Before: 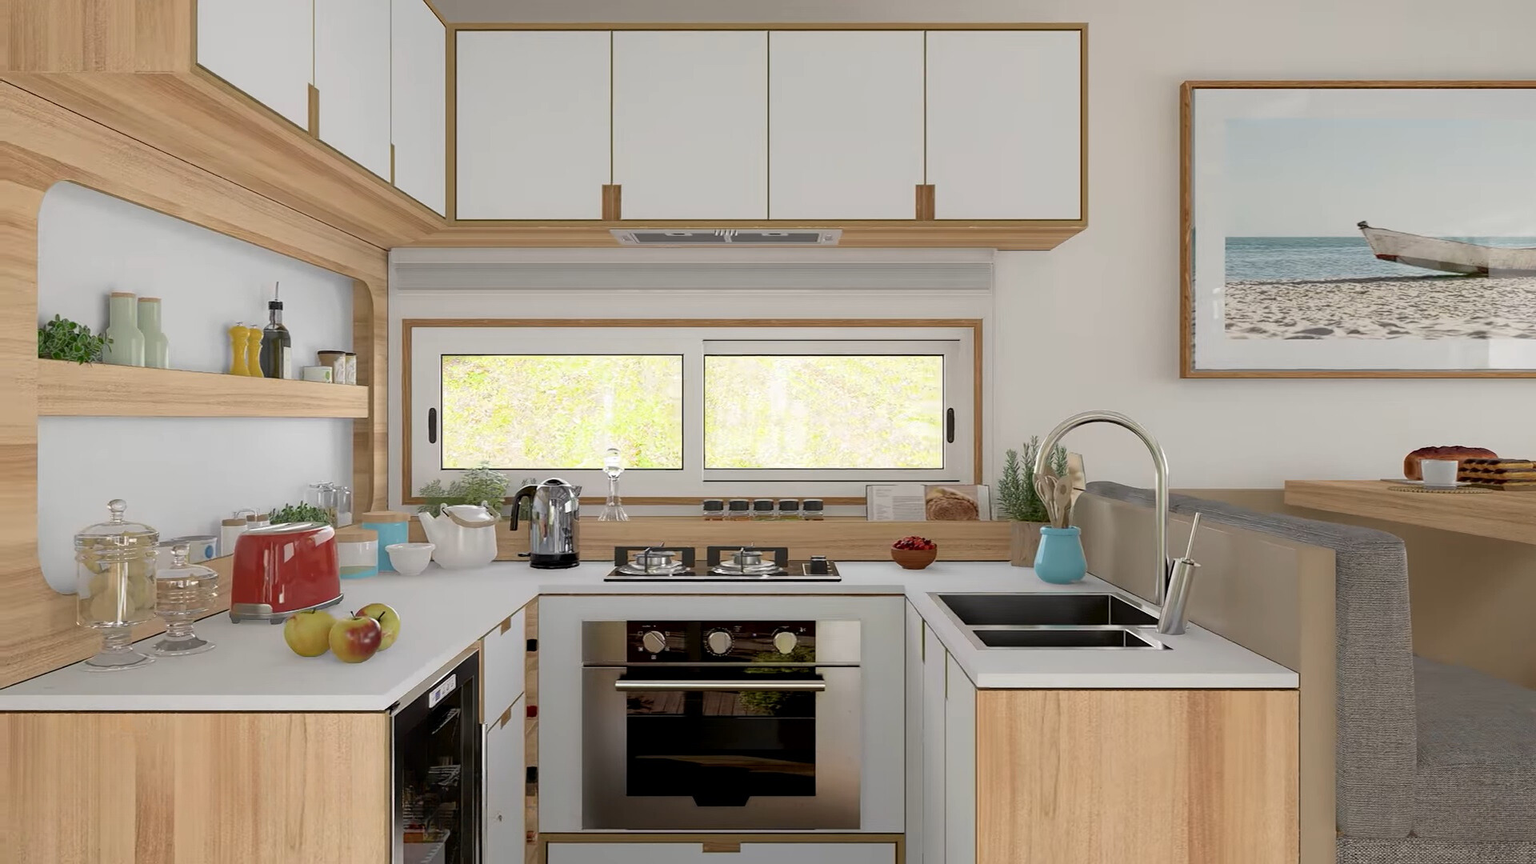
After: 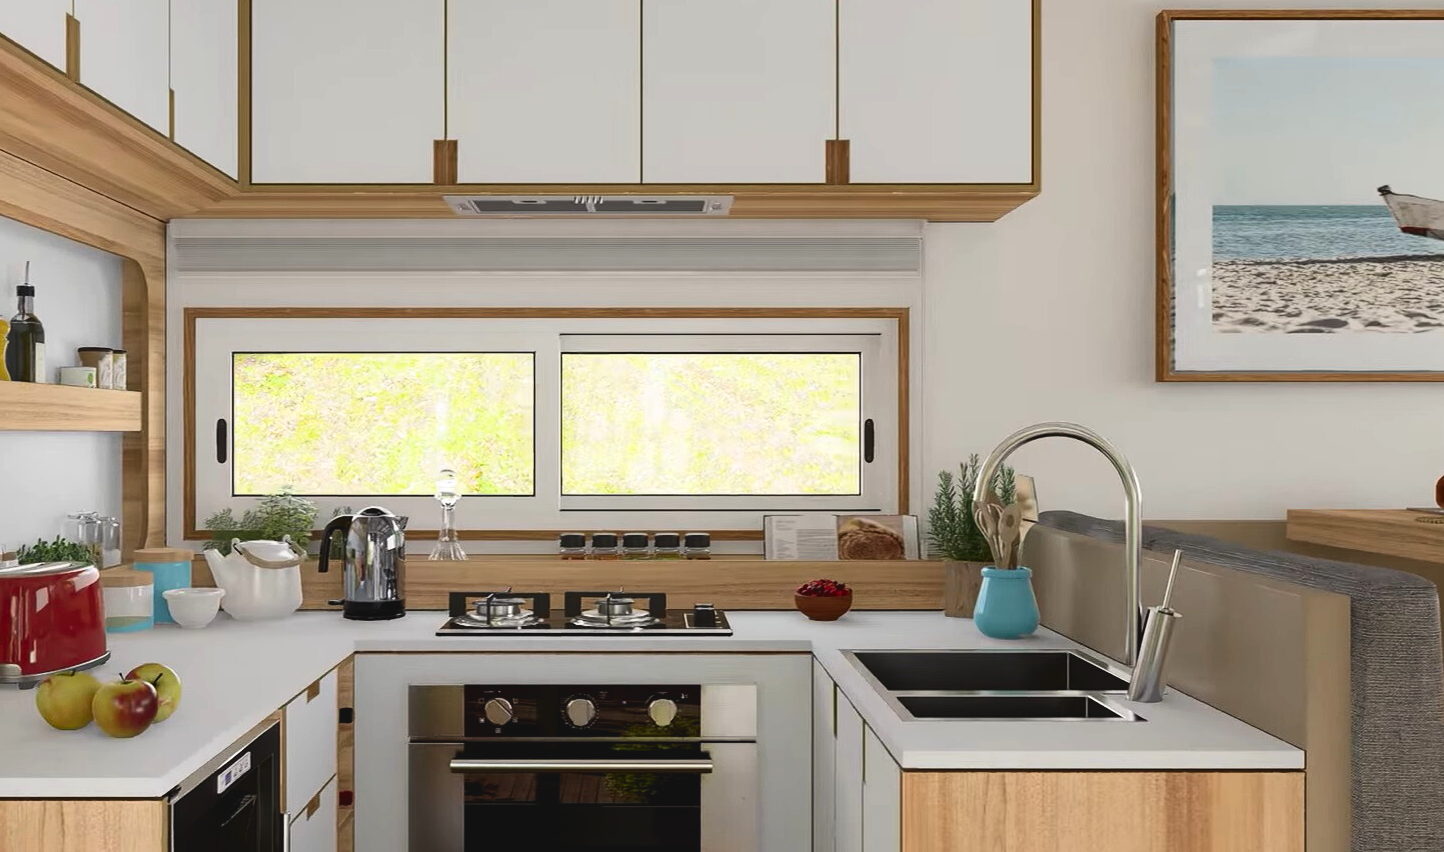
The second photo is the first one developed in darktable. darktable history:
crop: left 16.645%, top 8.489%, right 8.146%, bottom 12.597%
exposure: black level correction -0.016, compensate exposure bias true, compensate highlight preservation false
contrast brightness saturation: contrast 0.192, brightness -0.108, saturation 0.209
